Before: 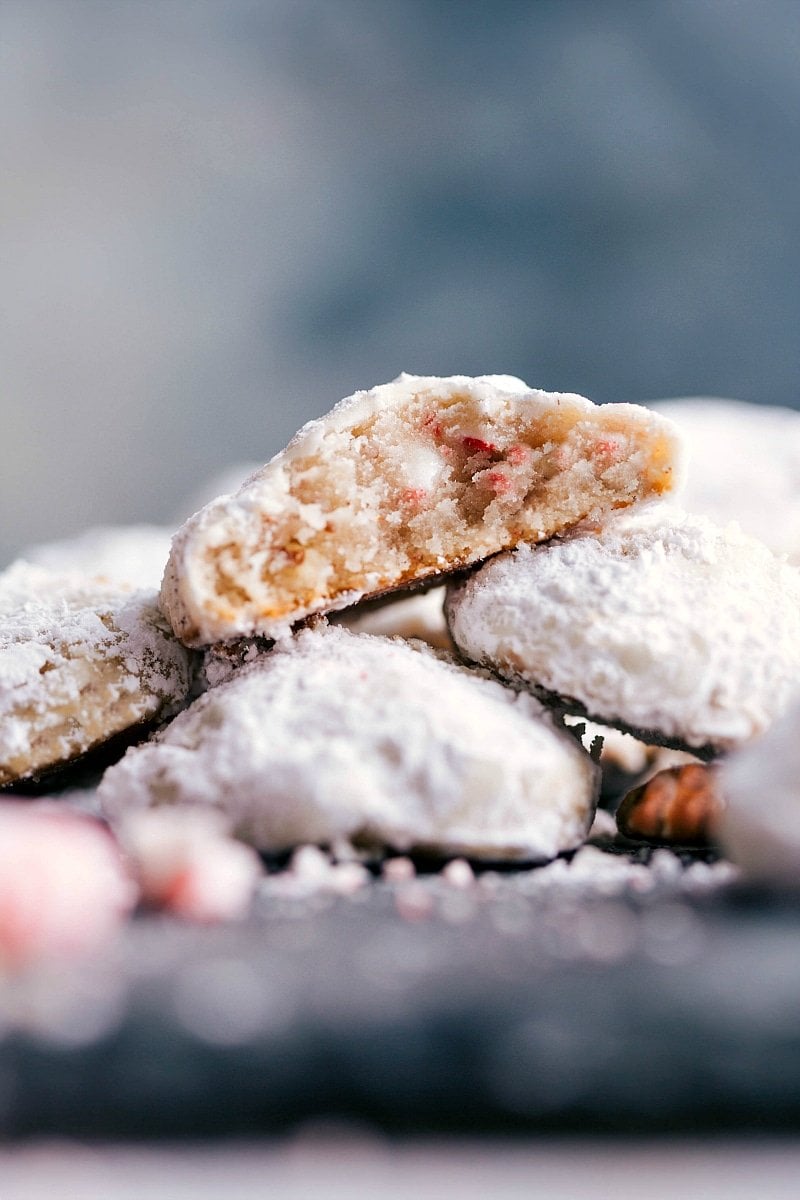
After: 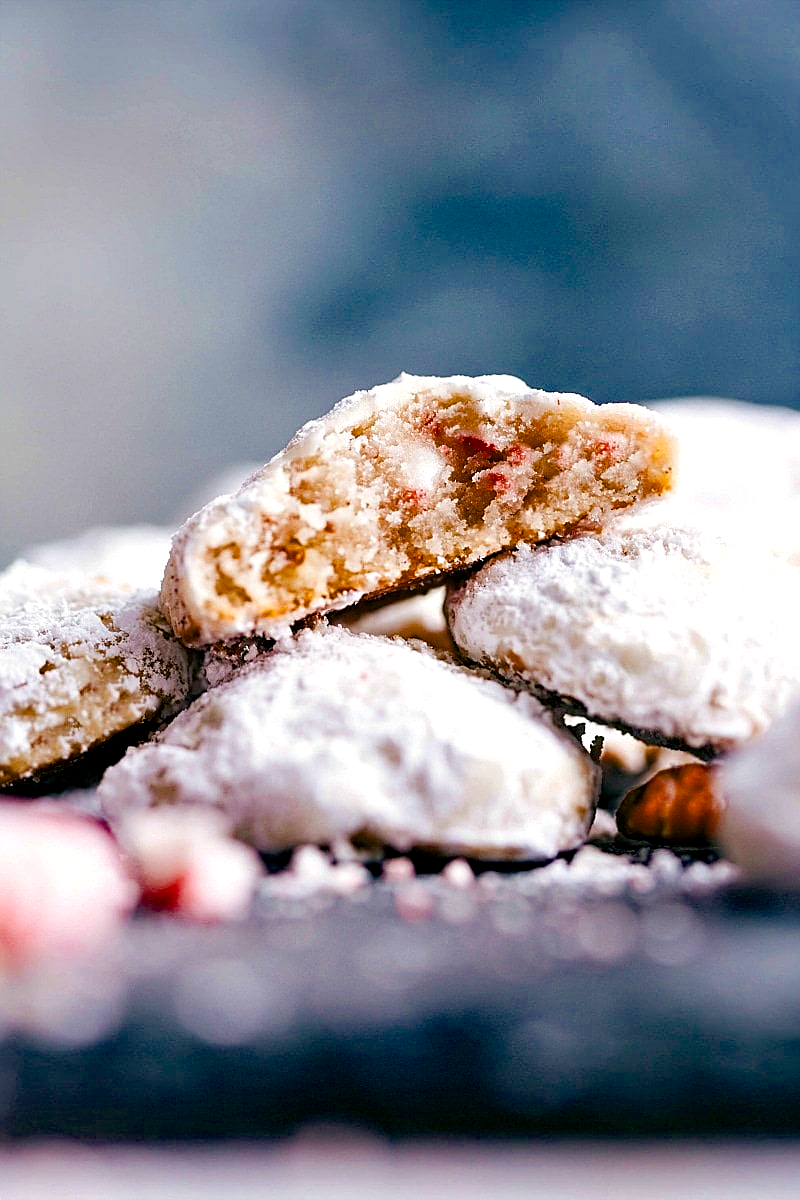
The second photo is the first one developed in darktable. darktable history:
sharpen: on, module defaults
haze removal: compatibility mode true, adaptive false
color balance rgb: power › hue 74.6°, perceptual saturation grading › global saturation 24.06%, perceptual saturation grading › highlights -24.53%, perceptual saturation grading › mid-tones 23.987%, perceptual saturation grading › shadows 39.466%, perceptual brilliance grading › global brilliance 10.772%, saturation formula JzAzBz (2021)
